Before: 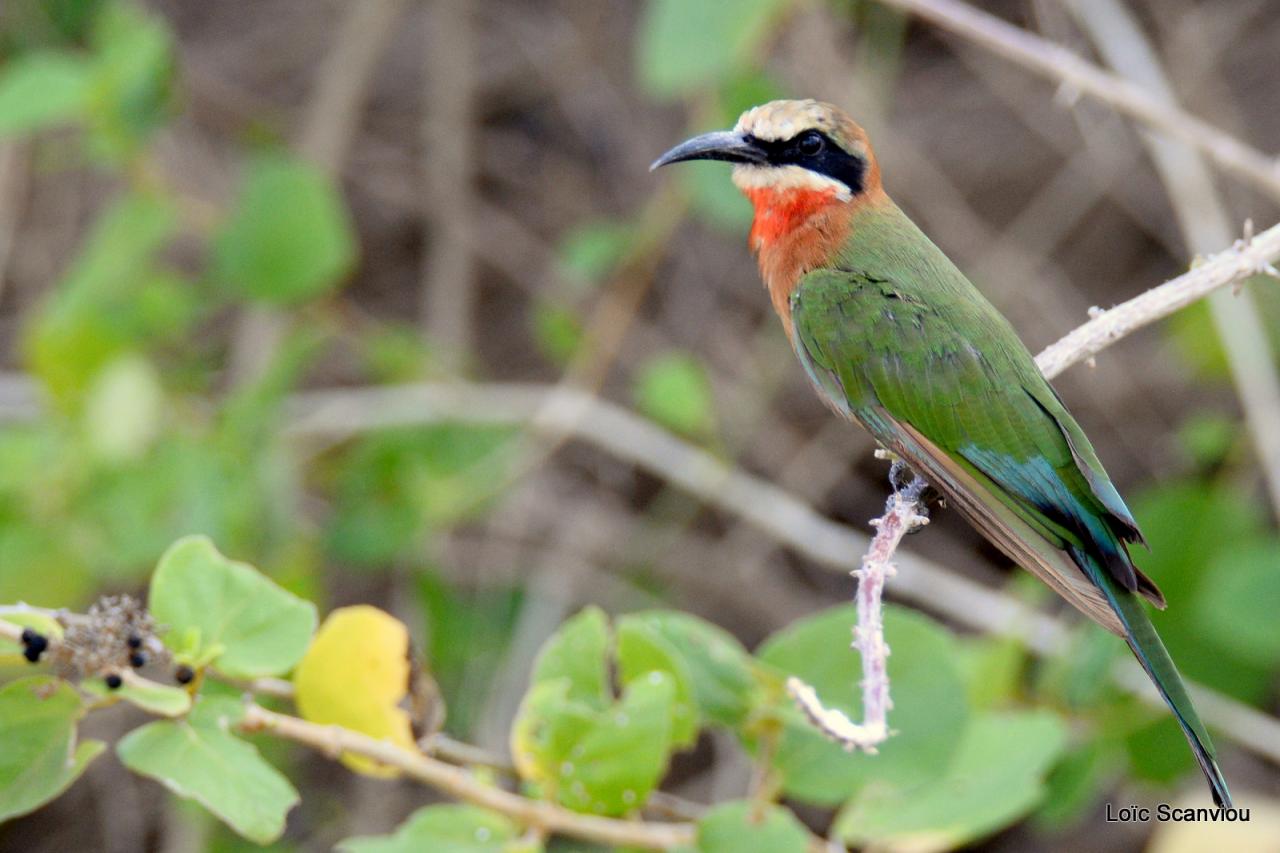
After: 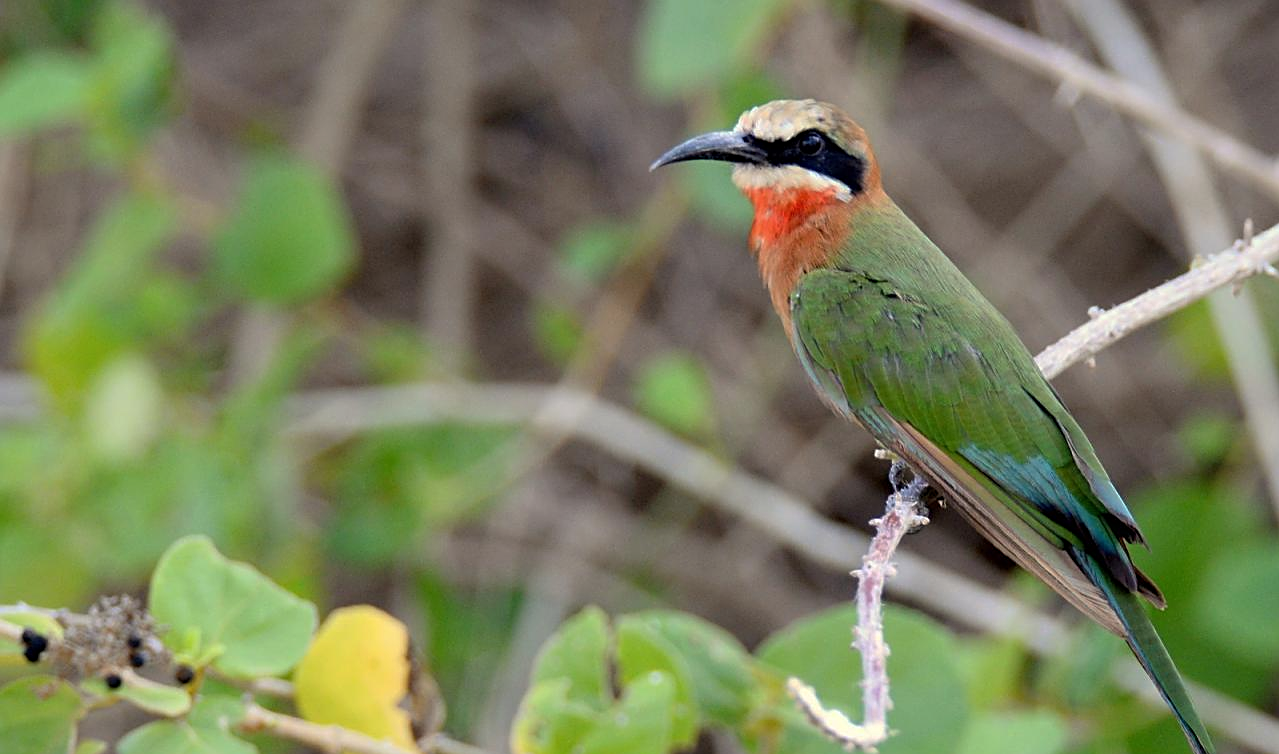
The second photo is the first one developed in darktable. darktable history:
crop and rotate: top 0%, bottom 11.537%
sharpen: on, module defaults
base curve: curves: ch0 [(0, 0) (0.74, 0.67) (1, 1)], preserve colors none
